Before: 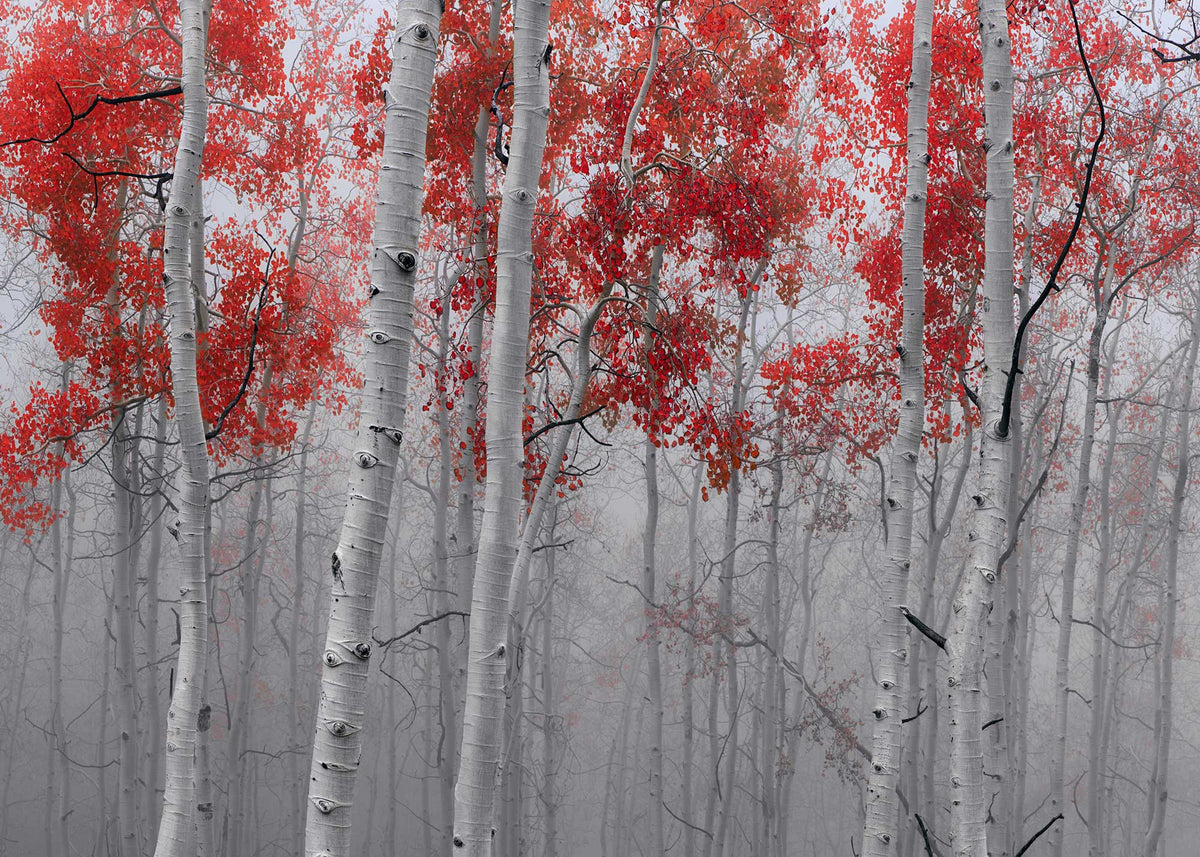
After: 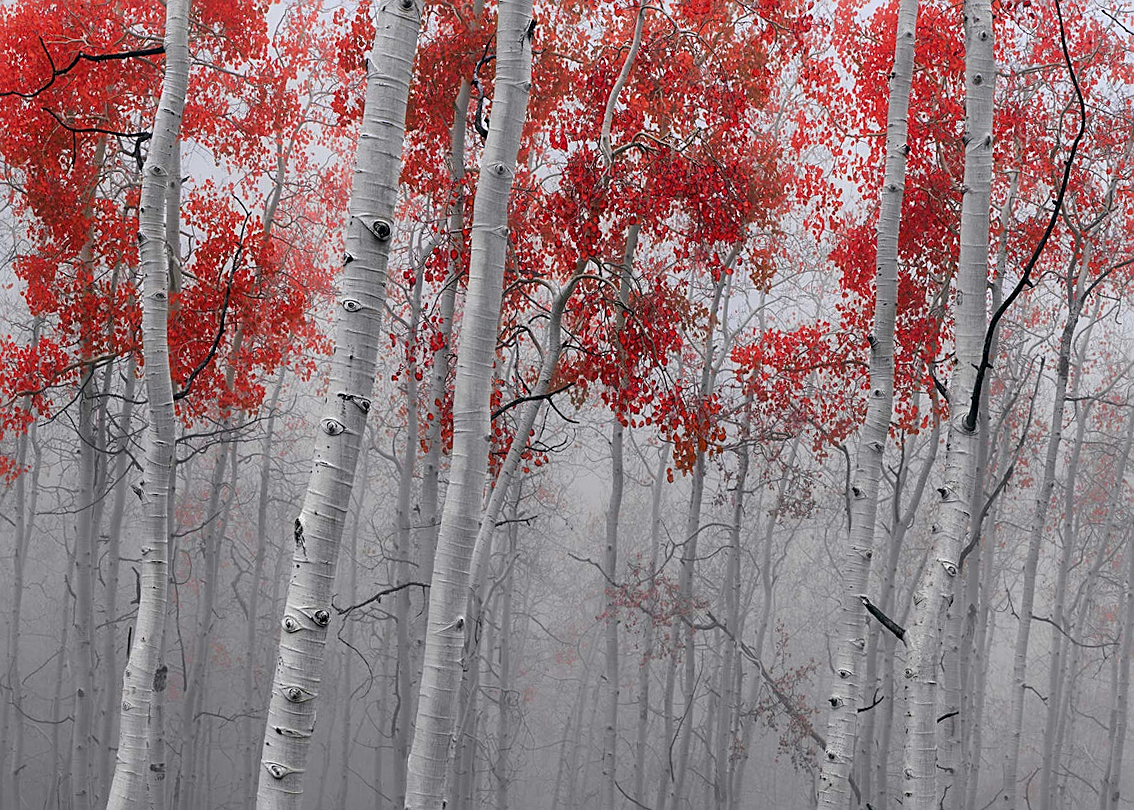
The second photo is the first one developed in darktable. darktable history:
crop and rotate: angle -2.39°
sharpen: on, module defaults
